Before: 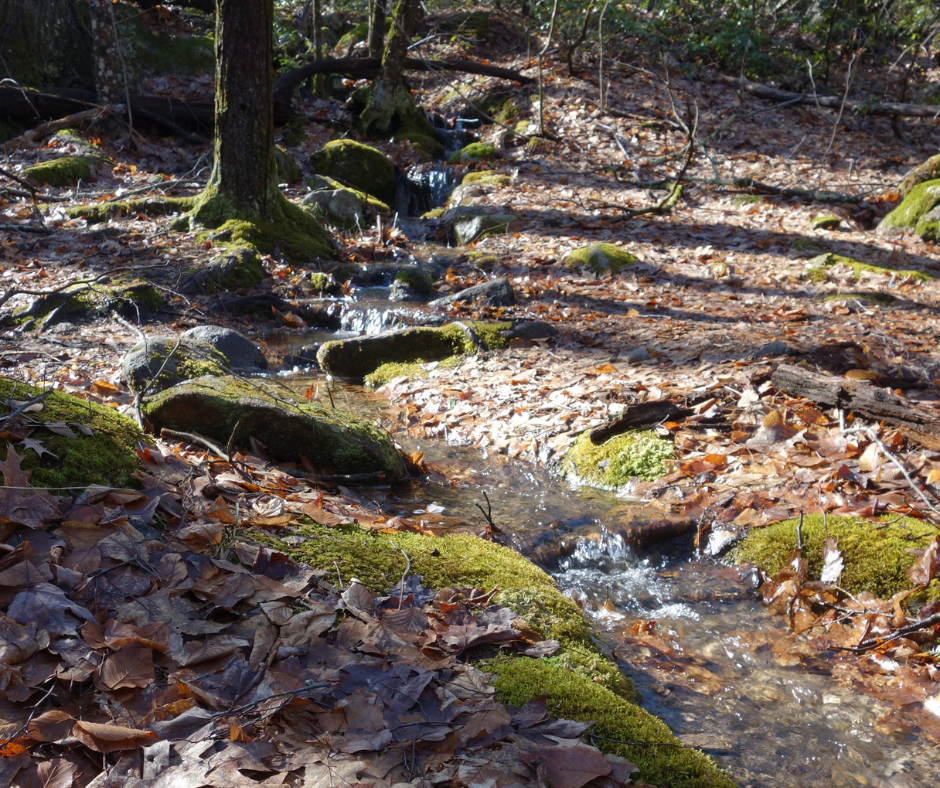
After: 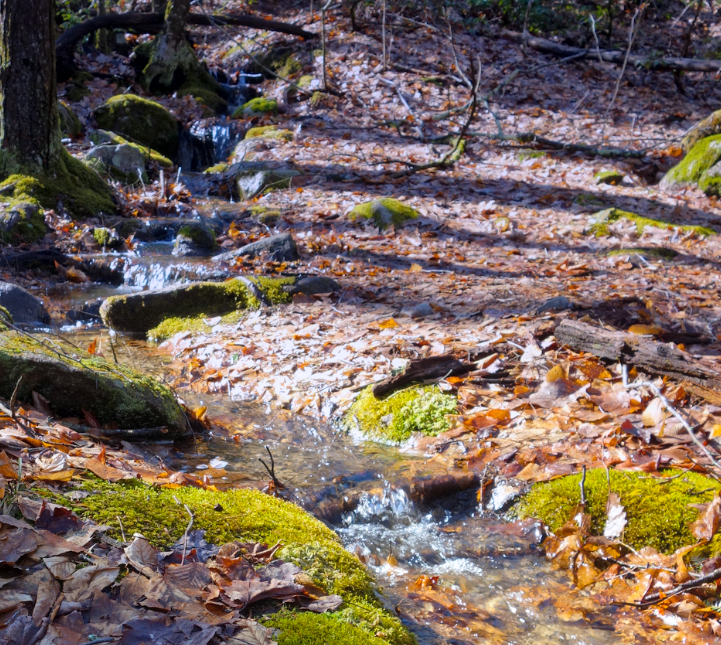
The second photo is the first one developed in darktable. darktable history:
graduated density: hue 238.83°, saturation 50%
global tonemap: drago (1, 100), detail 1
color balance rgb: linear chroma grading › global chroma 15%, perceptual saturation grading › global saturation 30%
crop: left 23.095%, top 5.827%, bottom 11.854%
